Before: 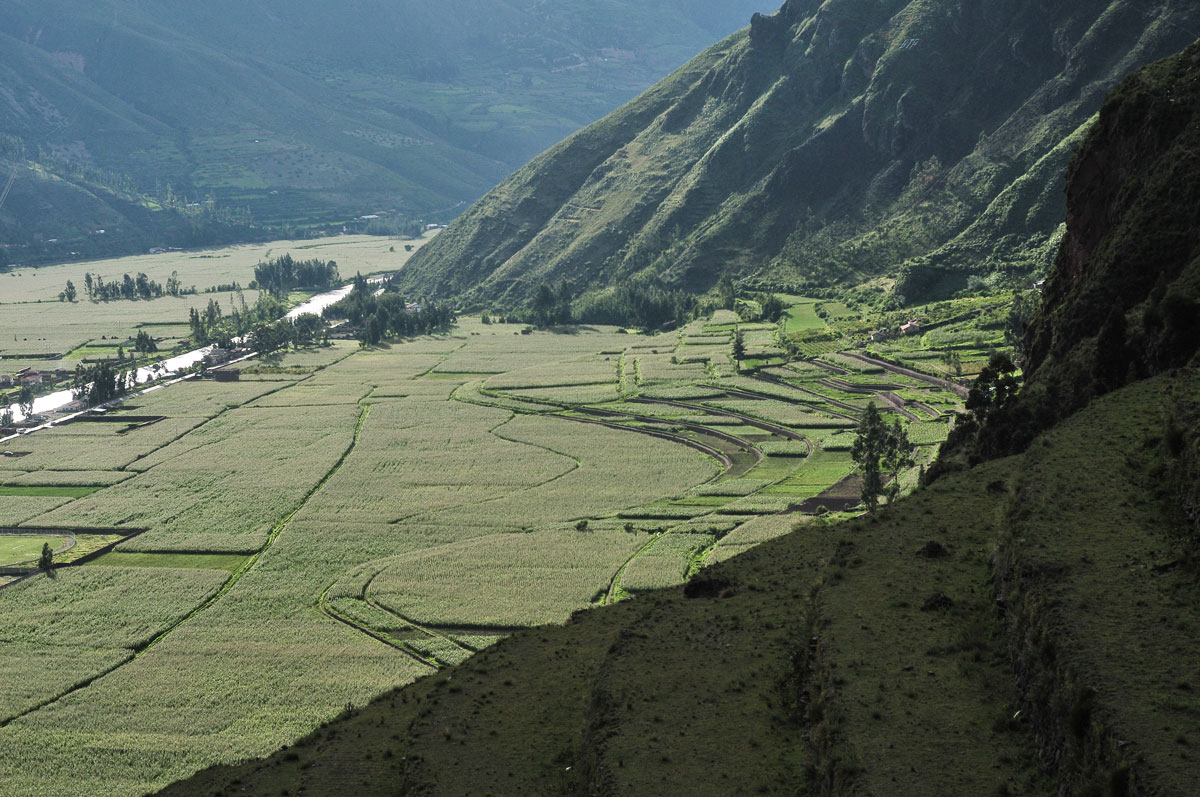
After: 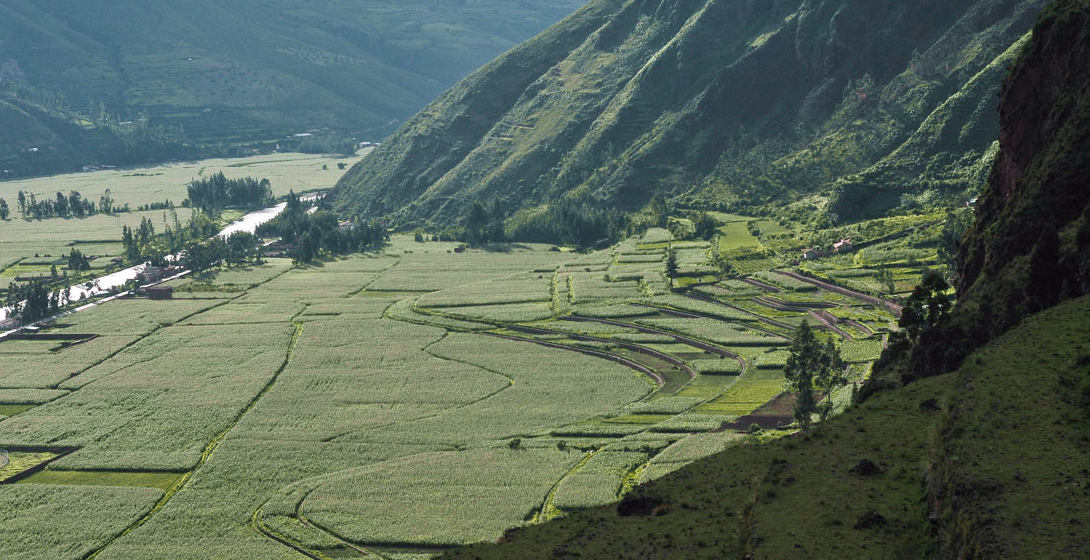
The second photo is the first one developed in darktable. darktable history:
tone curve: curves: ch0 [(0, 0) (0.15, 0.17) (0.452, 0.437) (0.611, 0.588) (0.751, 0.749) (1, 1)]; ch1 [(0, 0) (0.325, 0.327) (0.413, 0.442) (0.475, 0.467) (0.512, 0.522) (0.541, 0.55) (0.617, 0.612) (0.695, 0.697) (1, 1)]; ch2 [(0, 0) (0.386, 0.397) (0.452, 0.459) (0.505, 0.498) (0.536, 0.546) (0.574, 0.571) (0.633, 0.653) (1, 1)], color space Lab, independent channels, preserve colors none
crop: left 5.596%, top 10.314%, right 3.534%, bottom 19.395%
